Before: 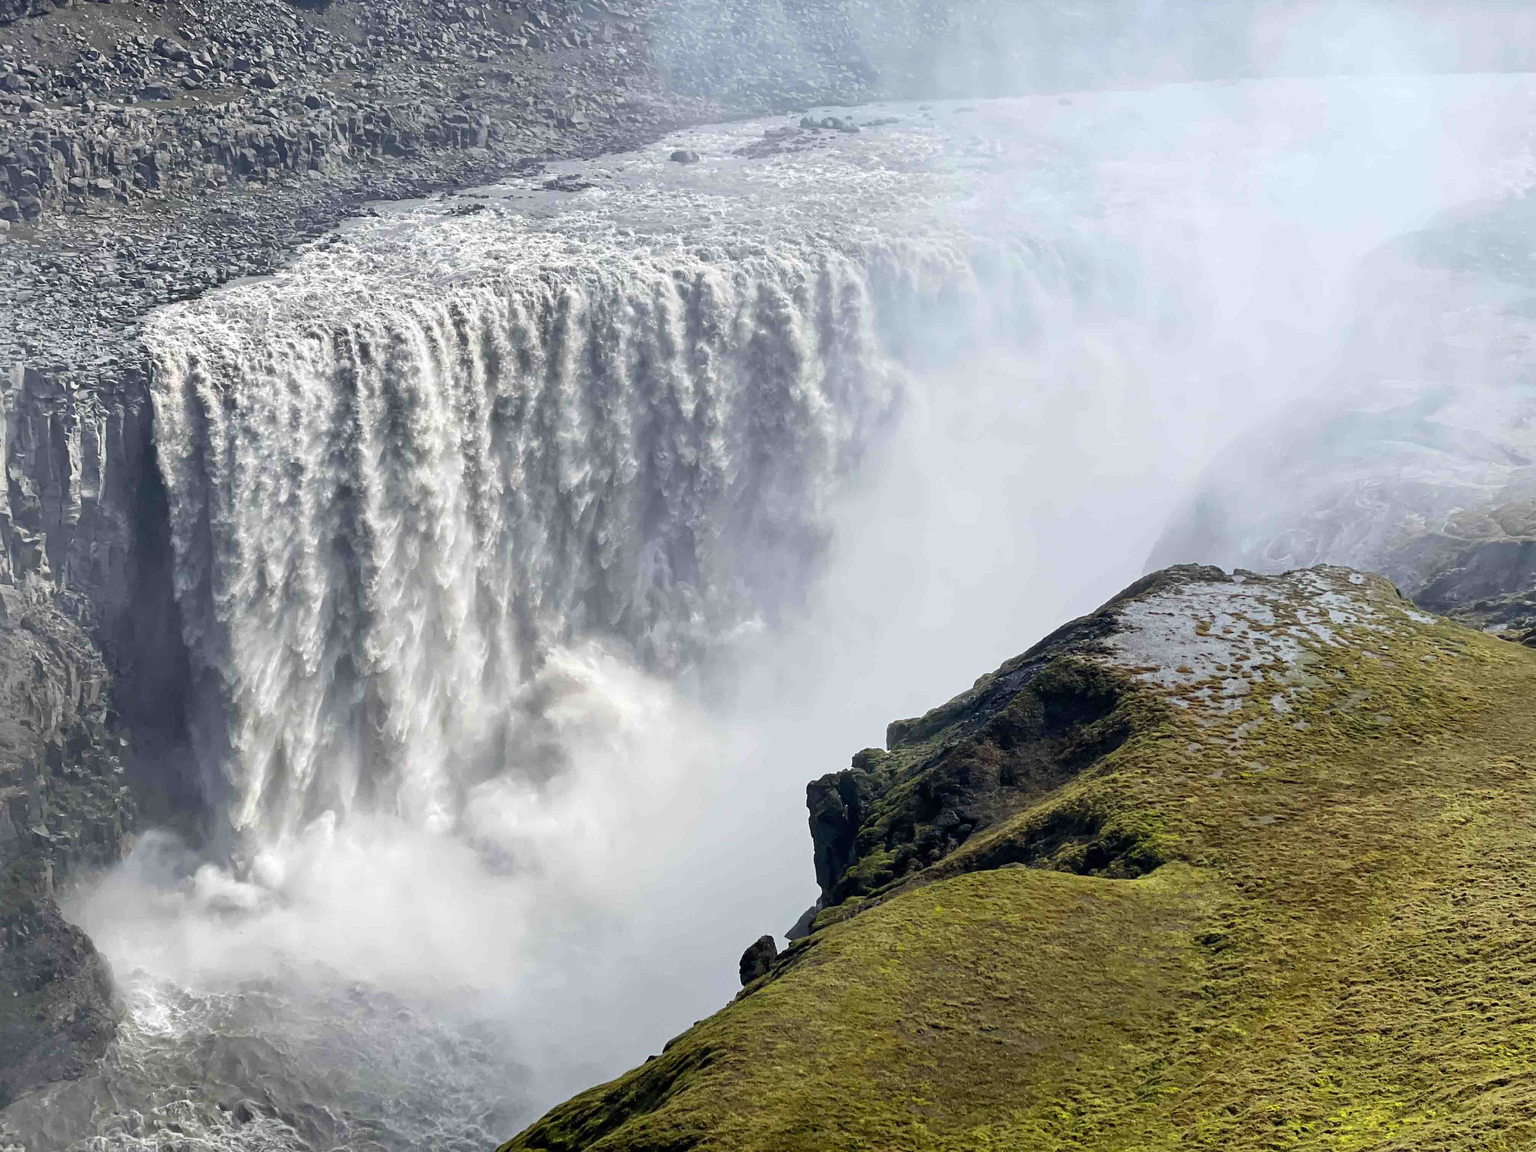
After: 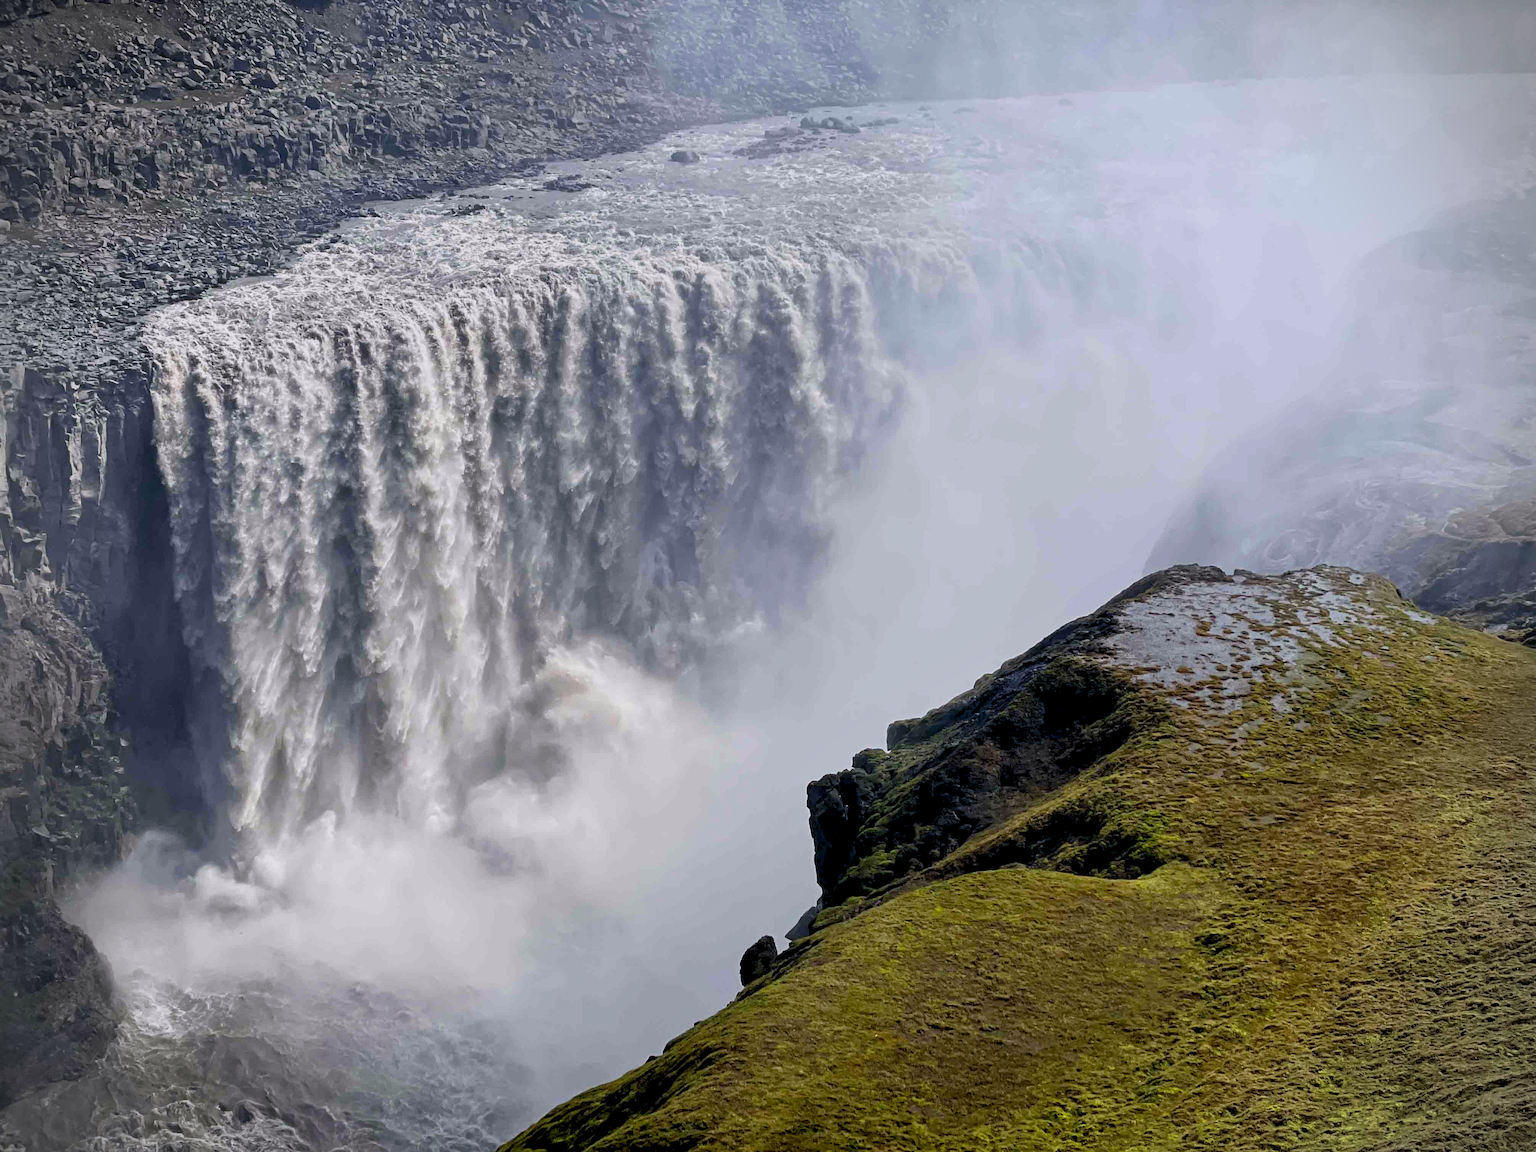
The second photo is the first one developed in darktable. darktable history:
rgb levels: preserve colors sum RGB, levels [[0.038, 0.433, 0.934], [0, 0.5, 1], [0, 0.5, 1]]
vignetting: dithering 8-bit output, unbound false
contrast brightness saturation: brightness -0.2, saturation 0.08
color calibration: illuminant custom, x 0.348, y 0.366, temperature 4940.58 K
tone equalizer: on, module defaults
